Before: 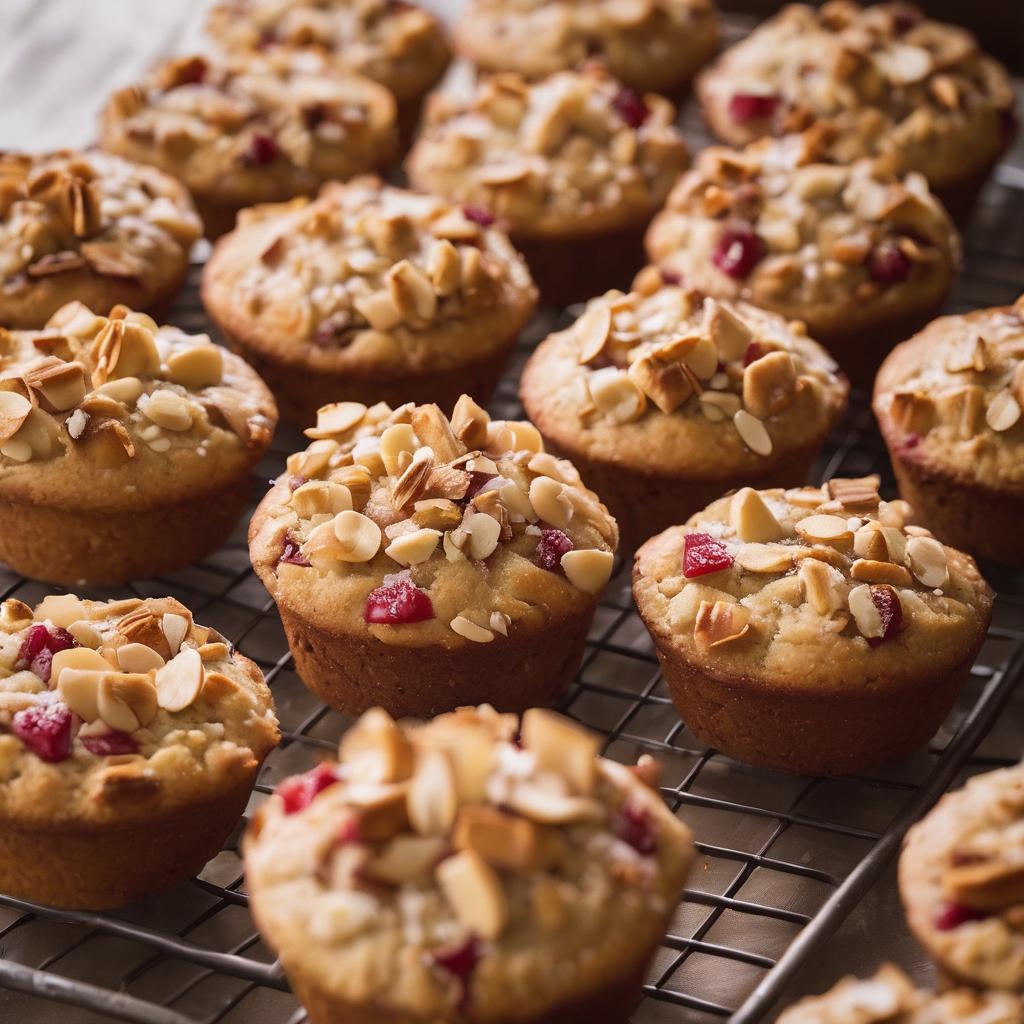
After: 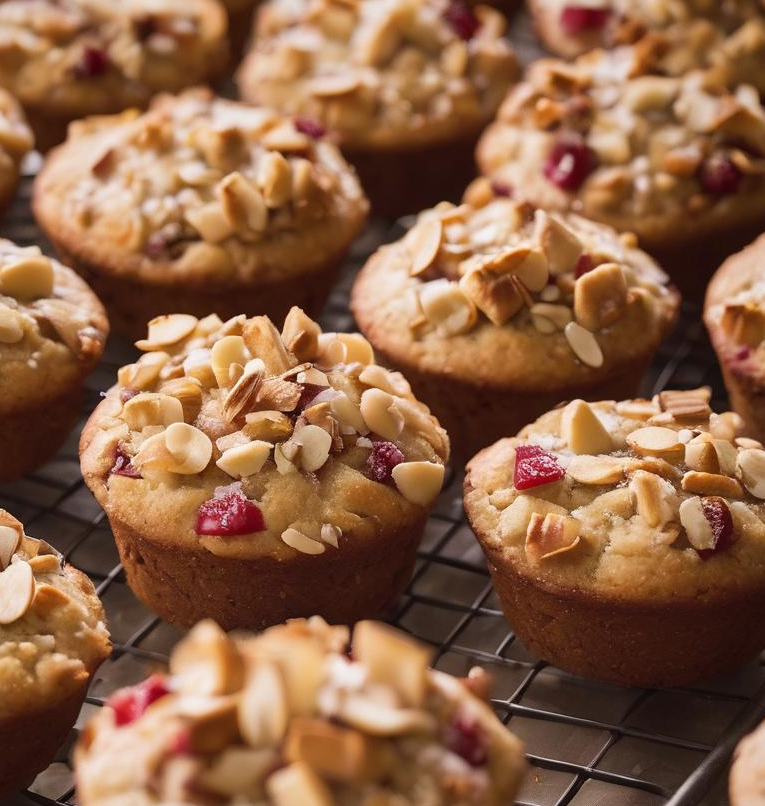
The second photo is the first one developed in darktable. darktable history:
crop: left 16.557%, top 8.689%, right 8.662%, bottom 12.535%
